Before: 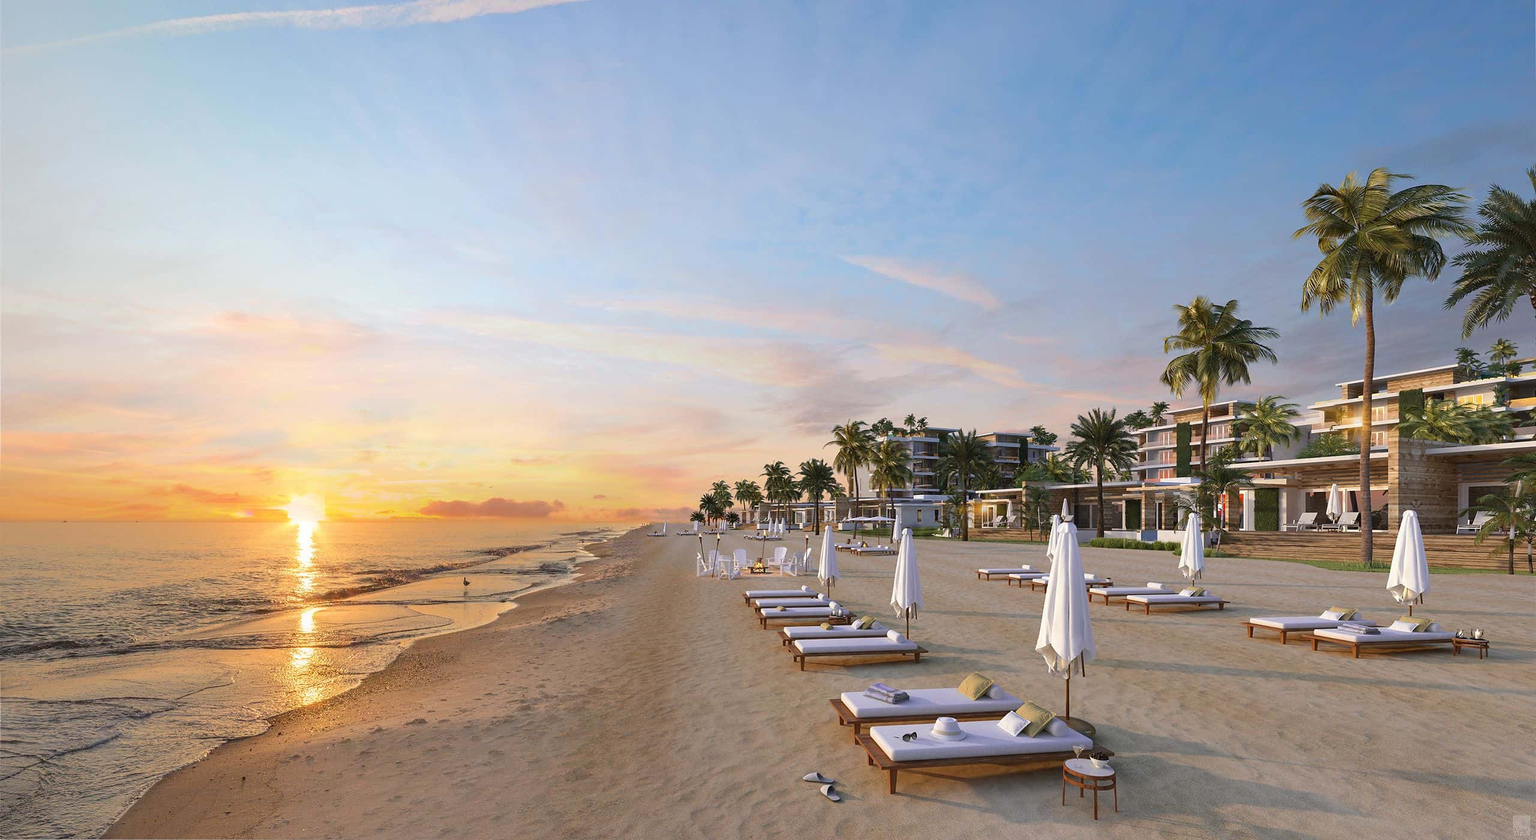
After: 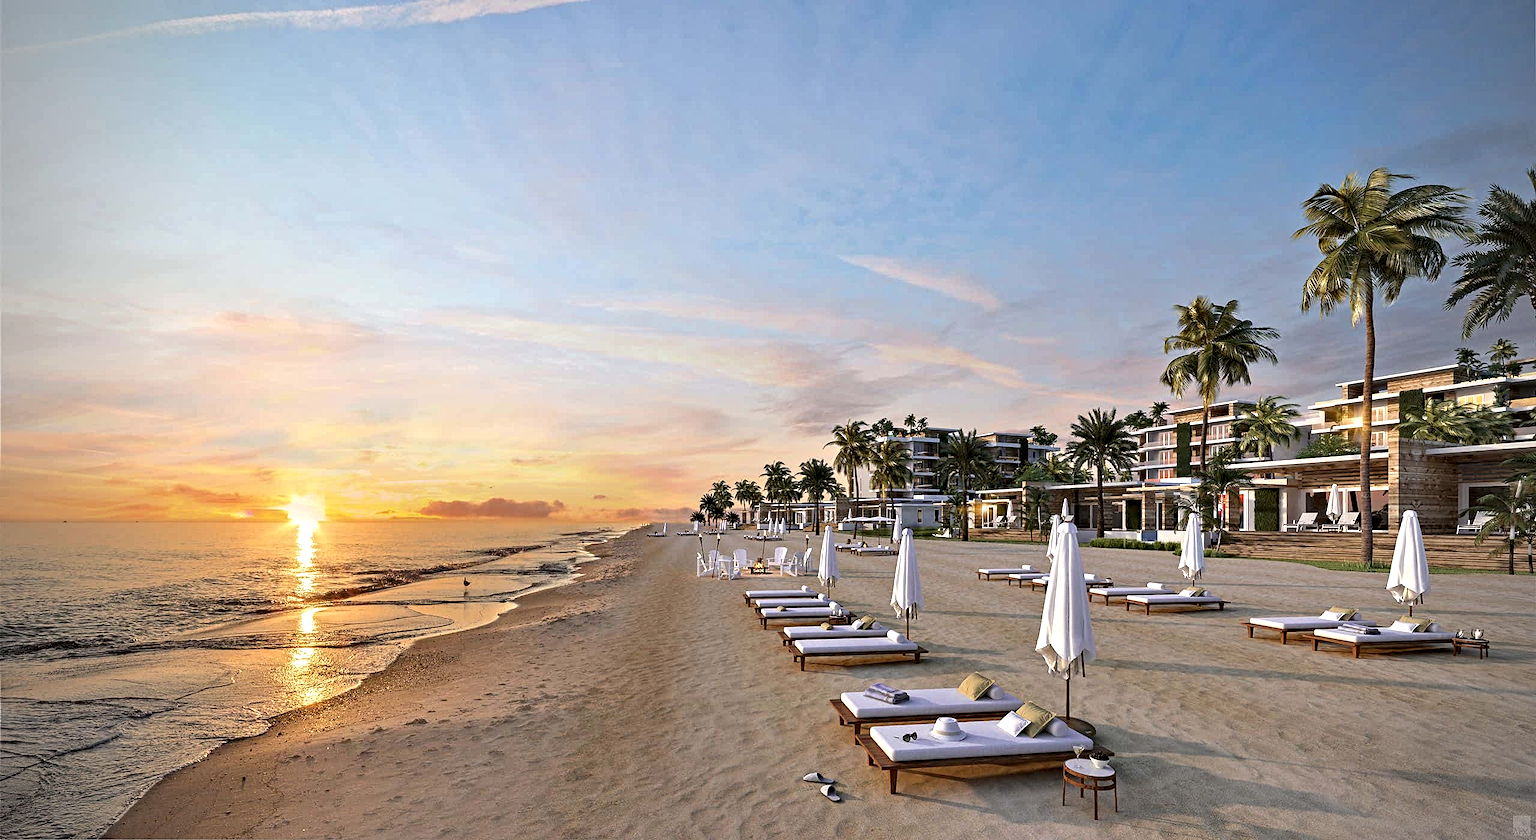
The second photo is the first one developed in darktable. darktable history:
vignetting: on, module defaults
contrast equalizer: octaves 7, y [[0.5, 0.542, 0.583, 0.625, 0.667, 0.708], [0.5 ×6], [0.5 ×6], [0 ×6], [0 ×6]]
